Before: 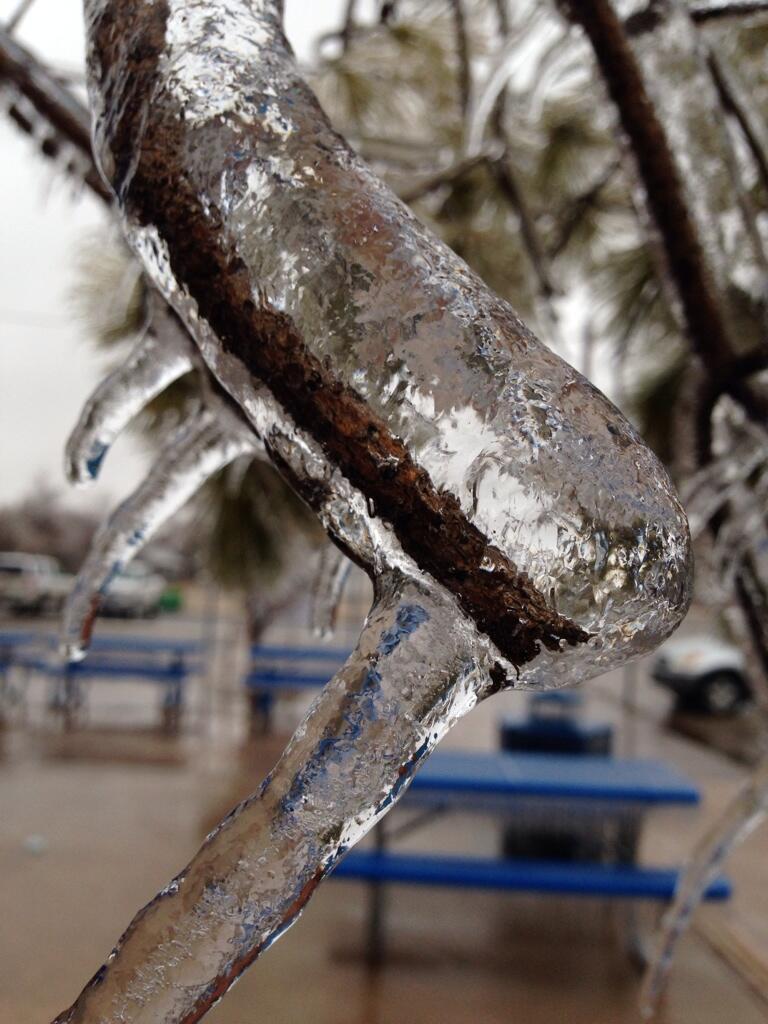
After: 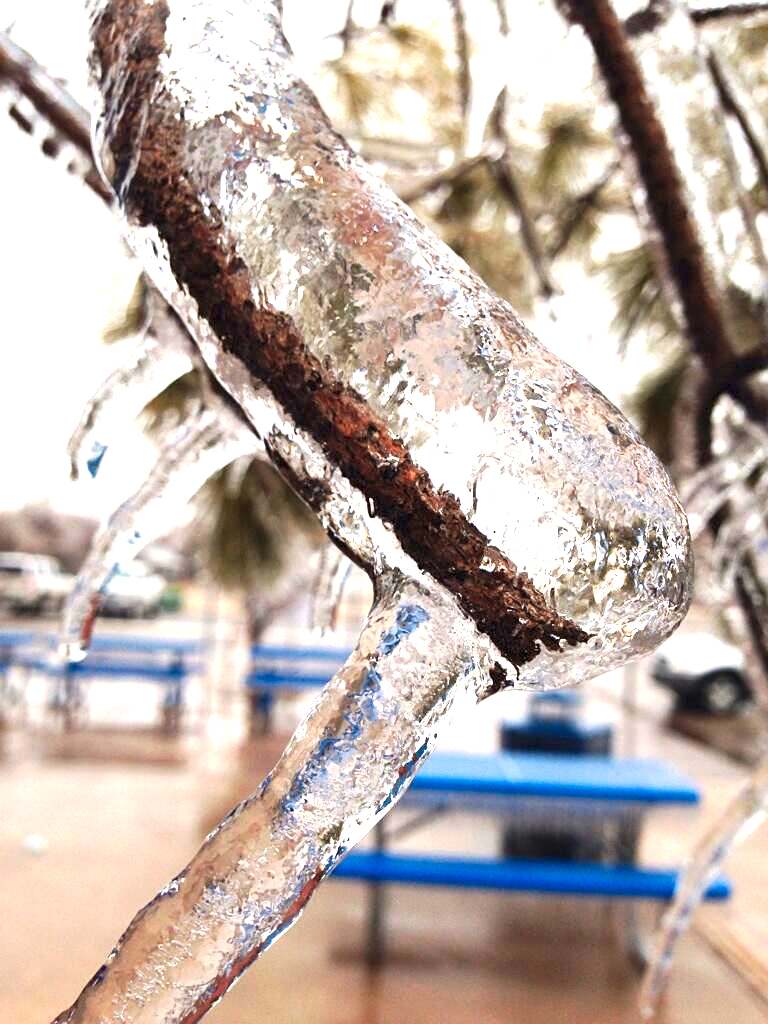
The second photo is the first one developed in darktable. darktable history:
sharpen: amount 0.217
color zones: curves: ch1 [(0.29, 0.492) (0.373, 0.185) (0.509, 0.481)]; ch2 [(0.25, 0.462) (0.749, 0.457)]
exposure: black level correction 0, exposure 1.945 EV, compensate highlight preservation false
